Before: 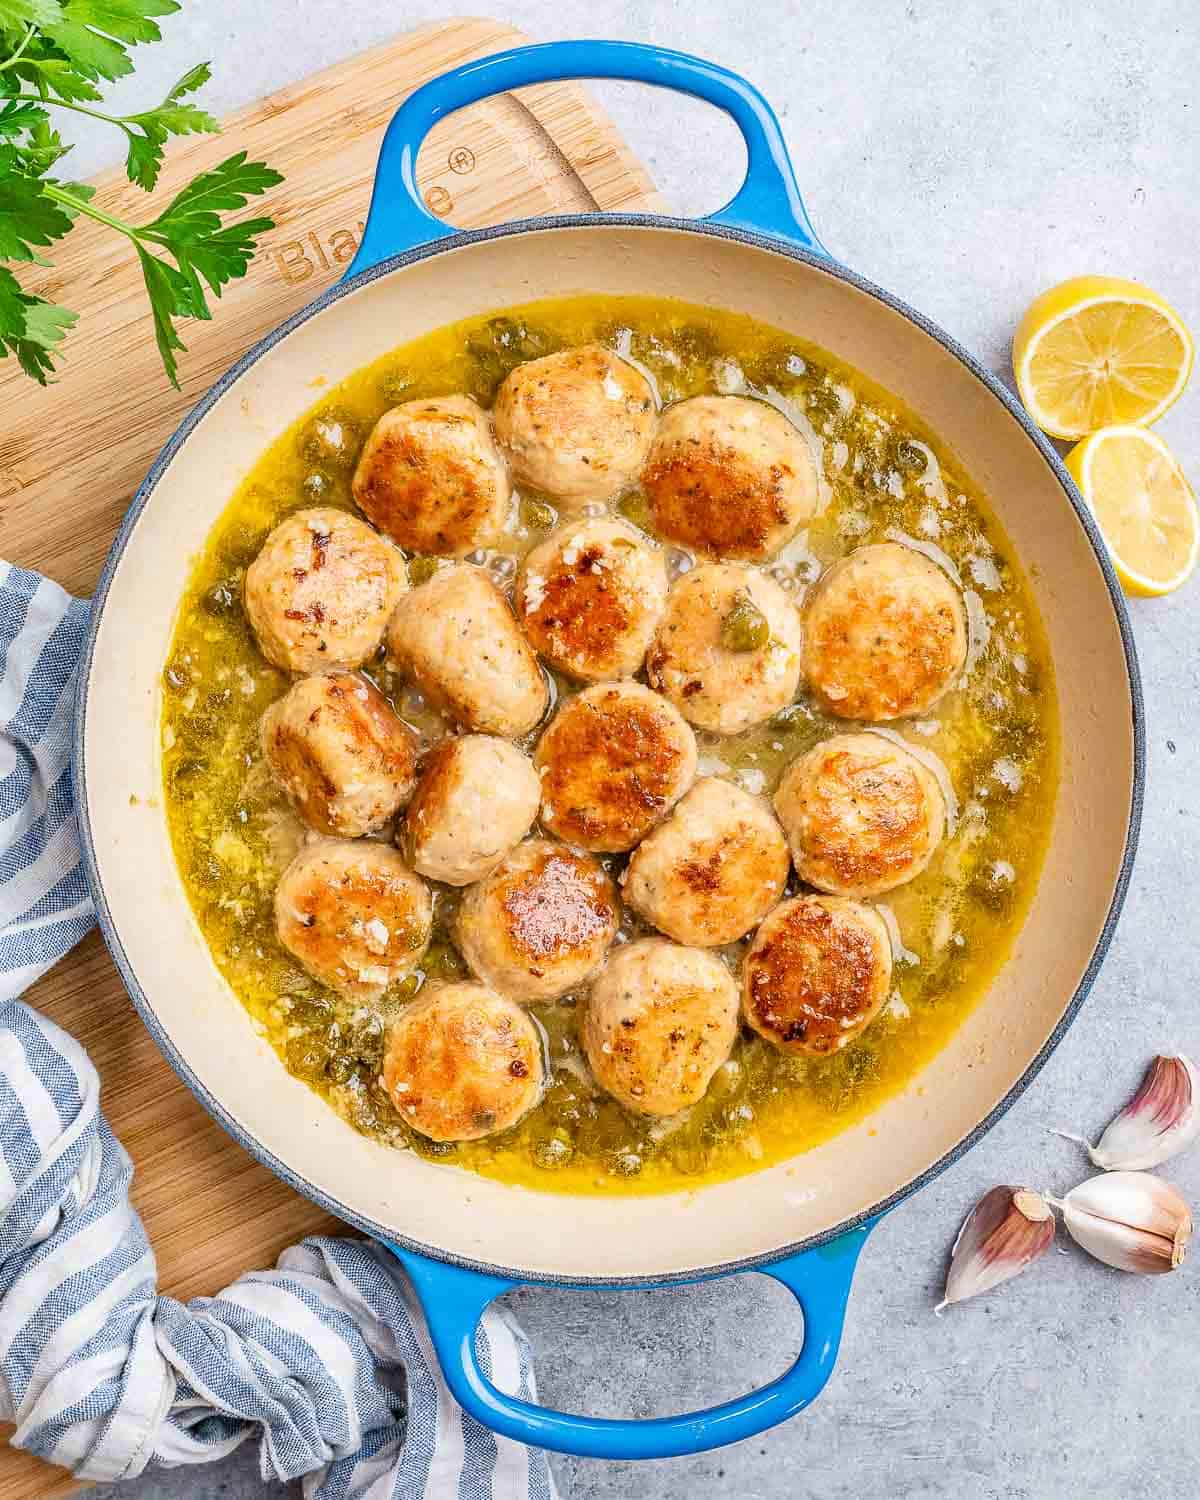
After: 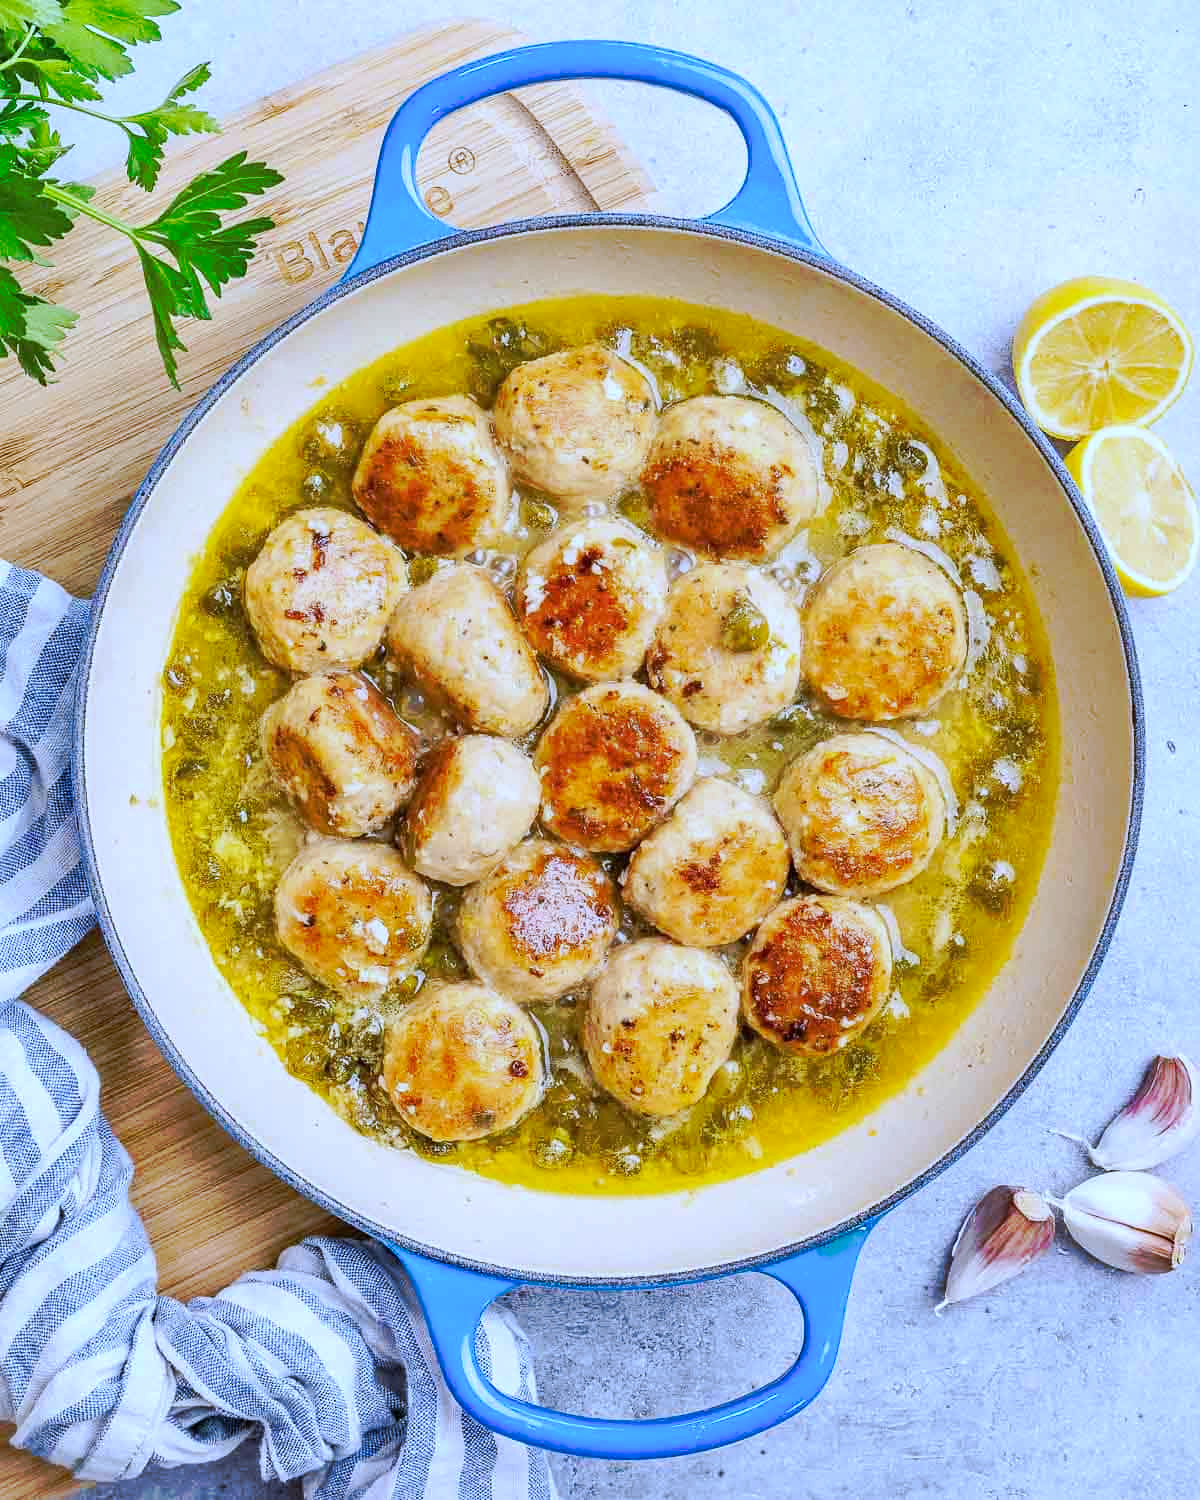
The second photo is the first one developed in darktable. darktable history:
tone curve: curves: ch0 [(0, 0) (0.003, 0.003) (0.011, 0.011) (0.025, 0.024) (0.044, 0.043) (0.069, 0.068) (0.1, 0.097) (0.136, 0.133) (0.177, 0.173) (0.224, 0.219) (0.277, 0.271) (0.335, 0.327) (0.399, 0.39) (0.468, 0.457) (0.543, 0.582) (0.623, 0.655) (0.709, 0.734) (0.801, 0.817) (0.898, 0.906) (1, 1)], preserve colors none
white balance: red 0.871, blue 1.249
